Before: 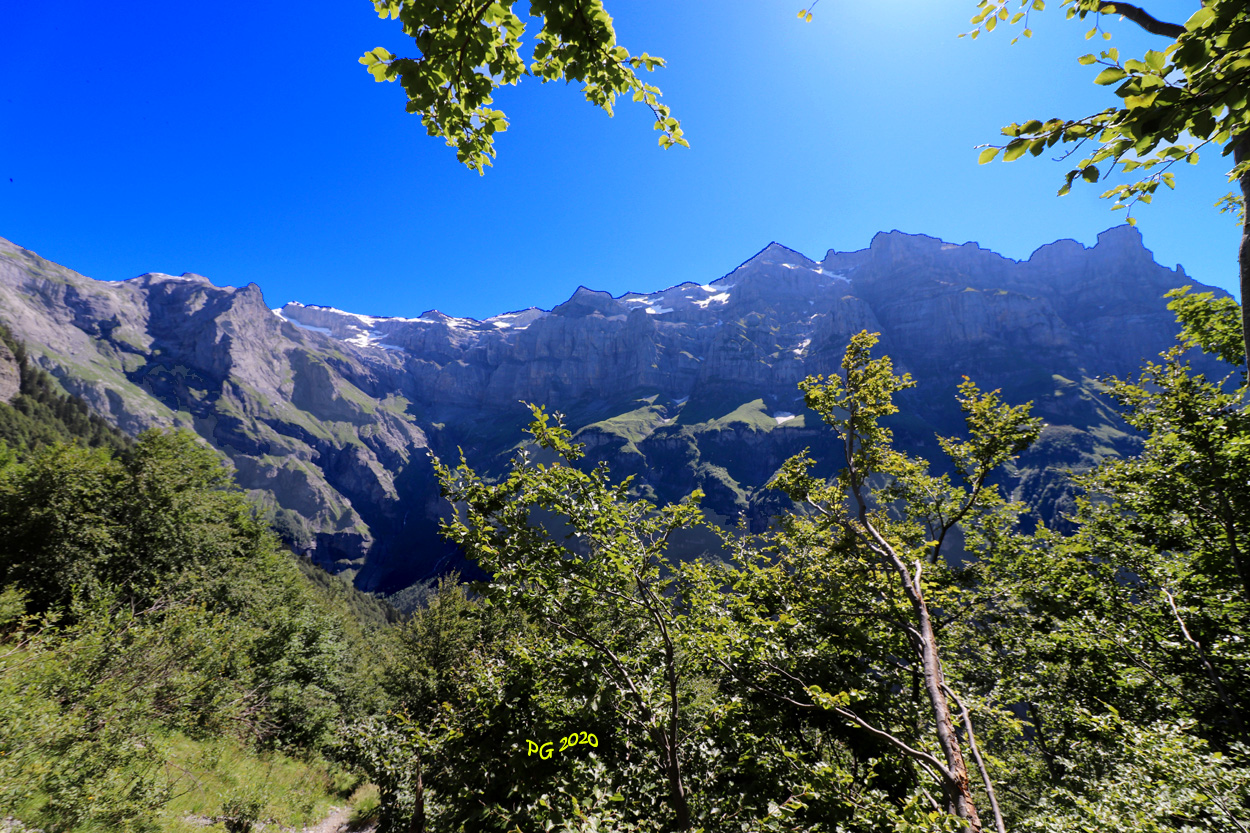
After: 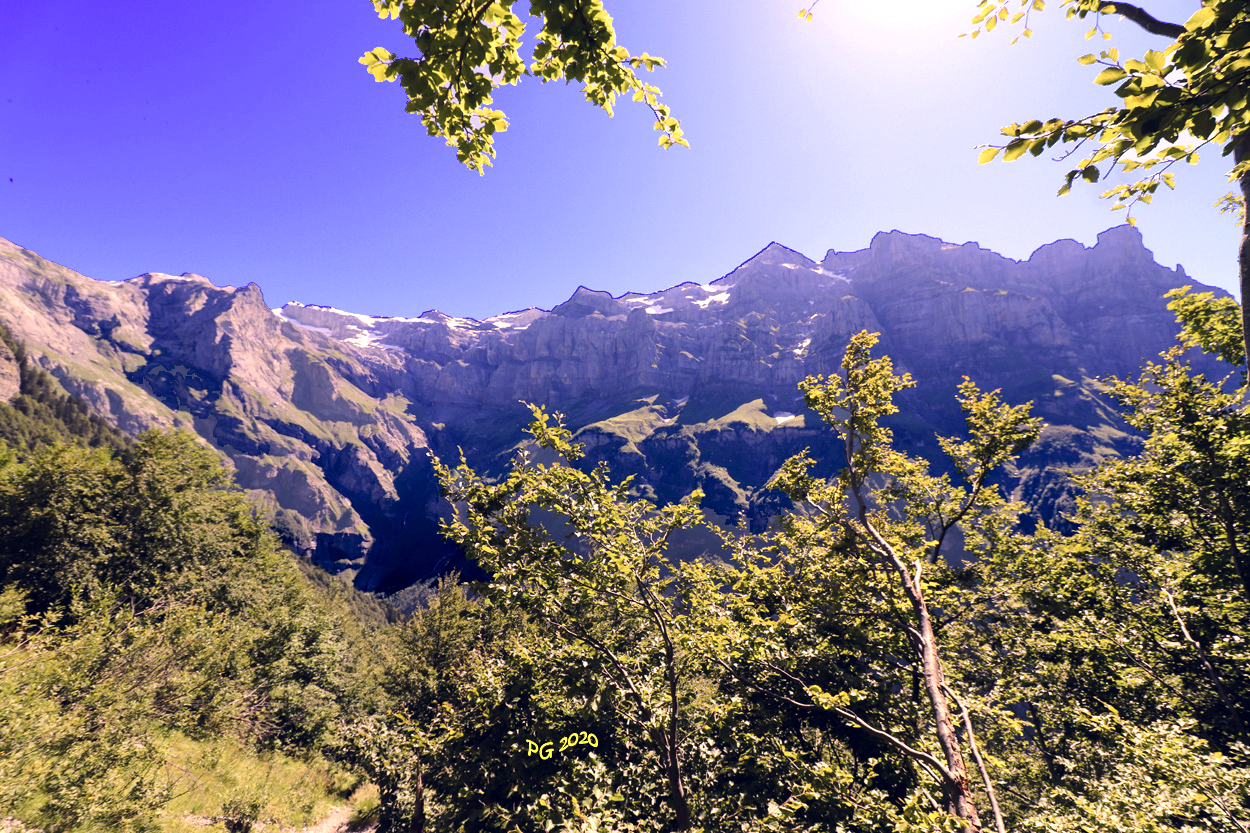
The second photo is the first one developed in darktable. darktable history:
color correction: highlights a* 19.59, highlights b* 27.49, shadows a* 3.46, shadows b* -17.28, saturation 0.73
color balance rgb: perceptual saturation grading › global saturation 20%, perceptual saturation grading › highlights -25%, perceptual saturation grading › shadows 25%
exposure: black level correction 0, exposure 0.7 EV, compensate exposure bias true, compensate highlight preservation false
